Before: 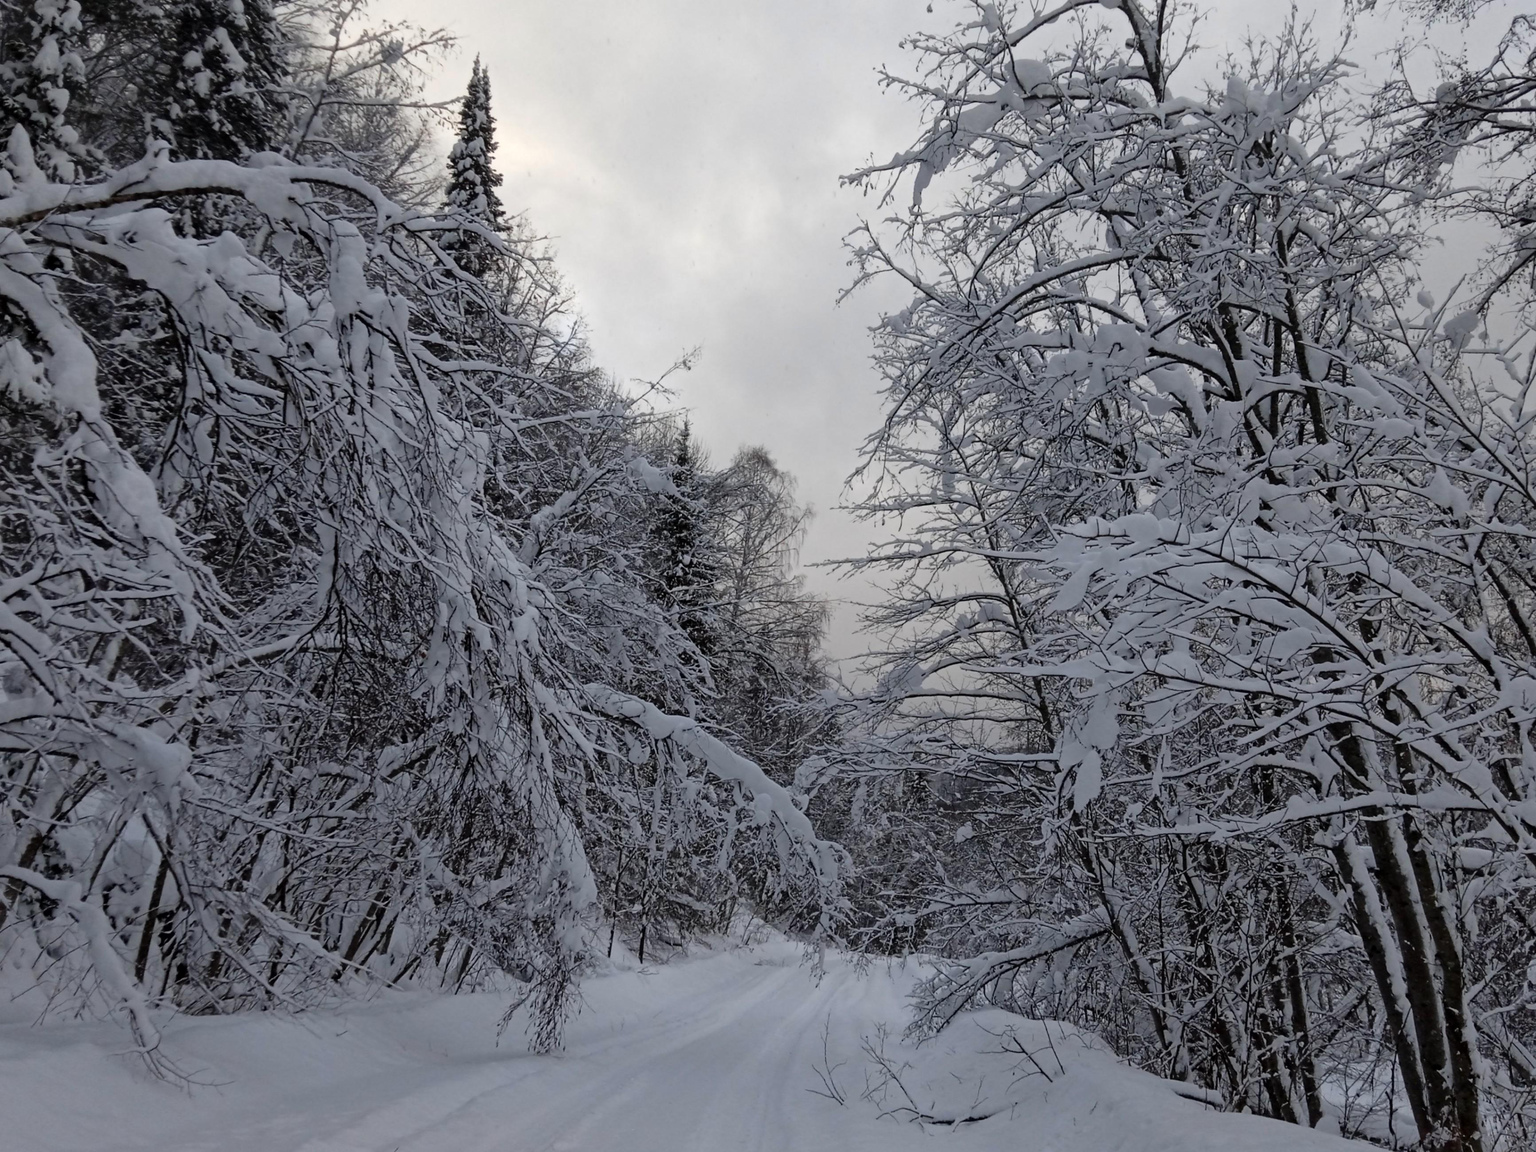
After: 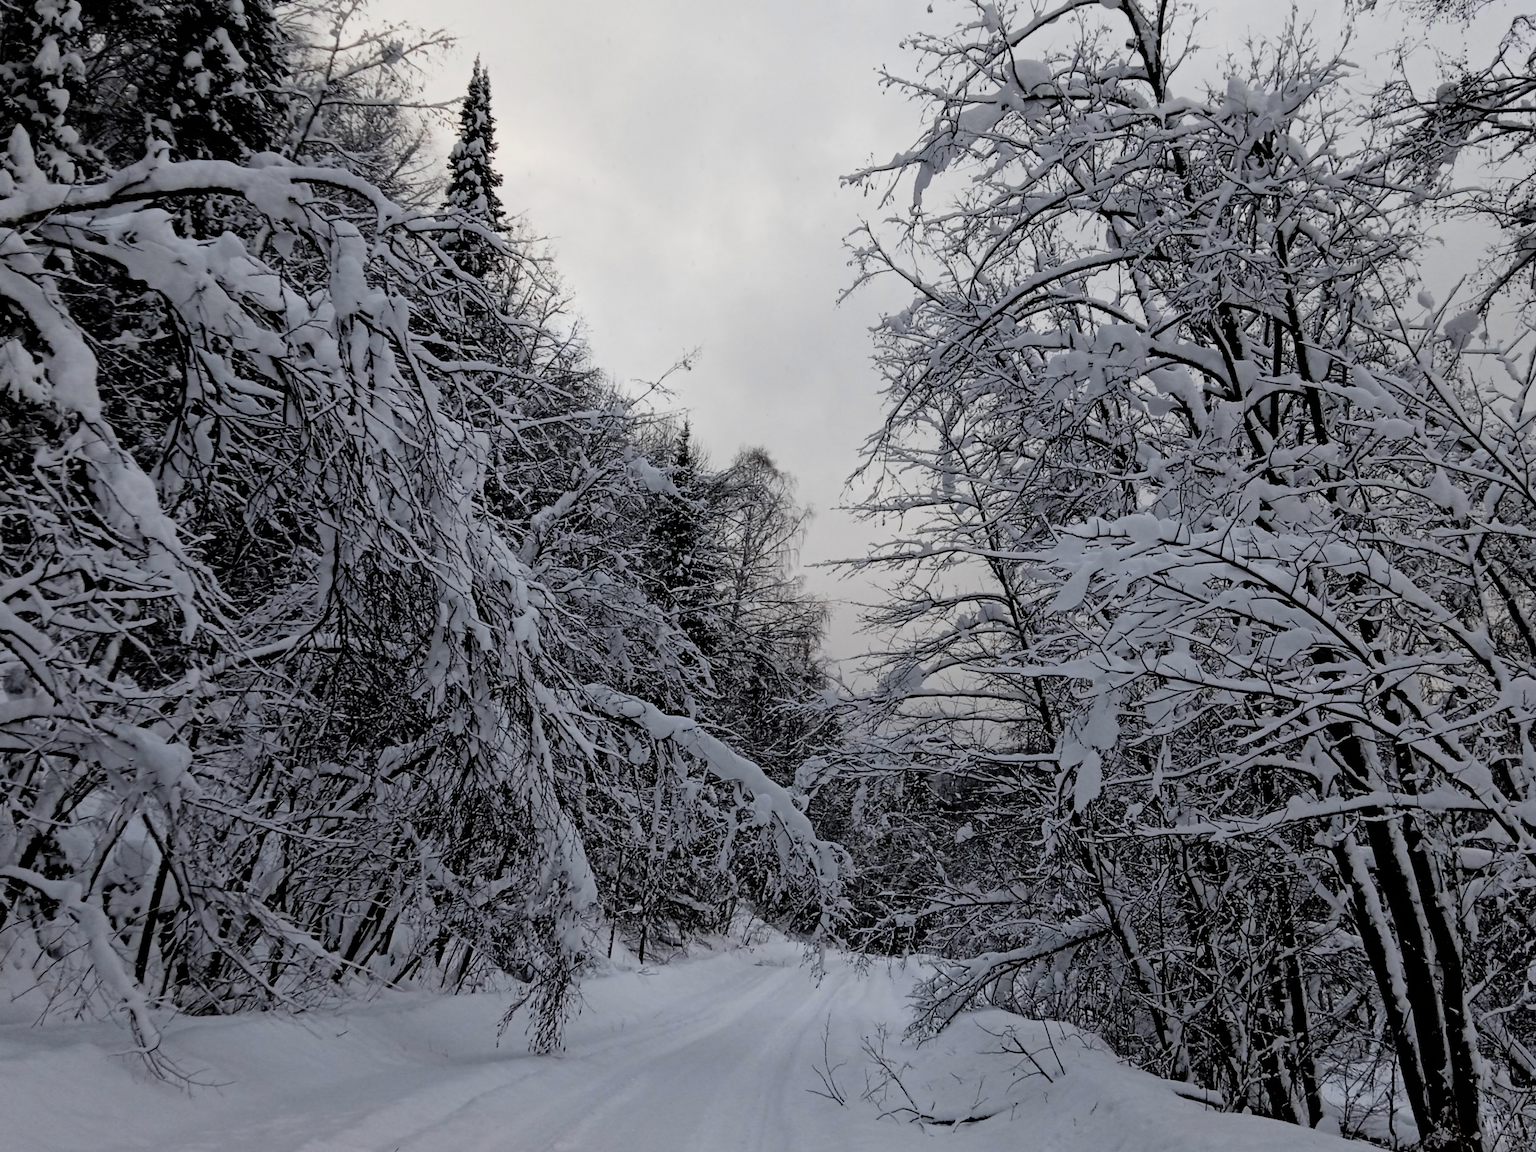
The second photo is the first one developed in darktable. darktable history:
filmic rgb: black relative exposure -5.09 EV, white relative exposure 3.54 EV, threshold 3.05 EV, hardness 3.18, contrast 1.299, highlights saturation mix -48.81%, enable highlight reconstruction true
